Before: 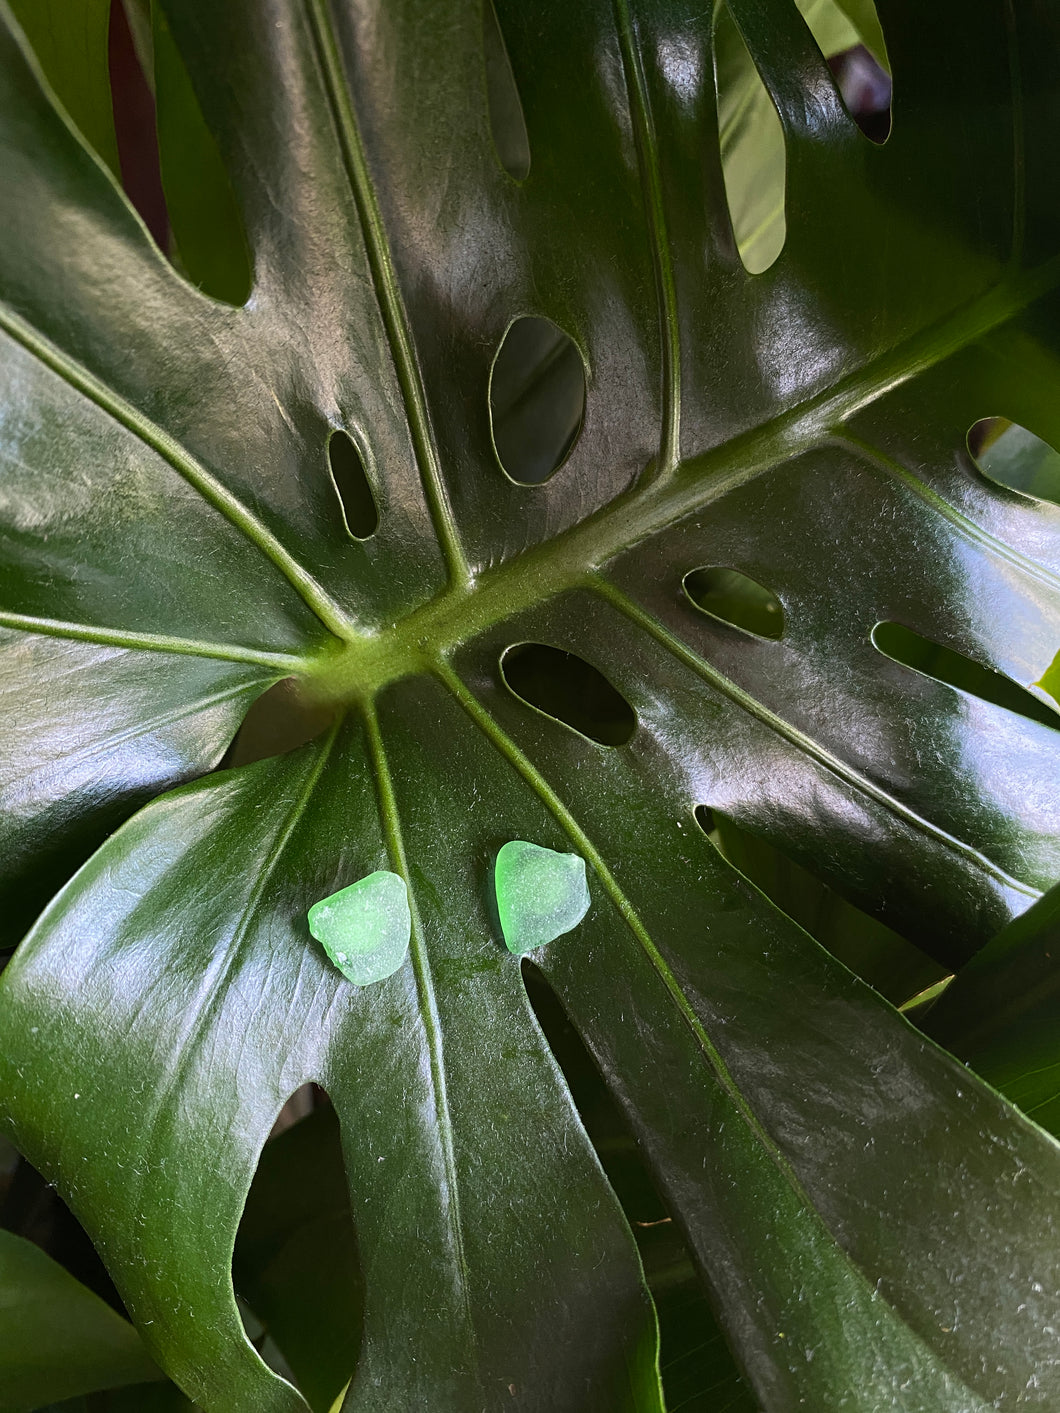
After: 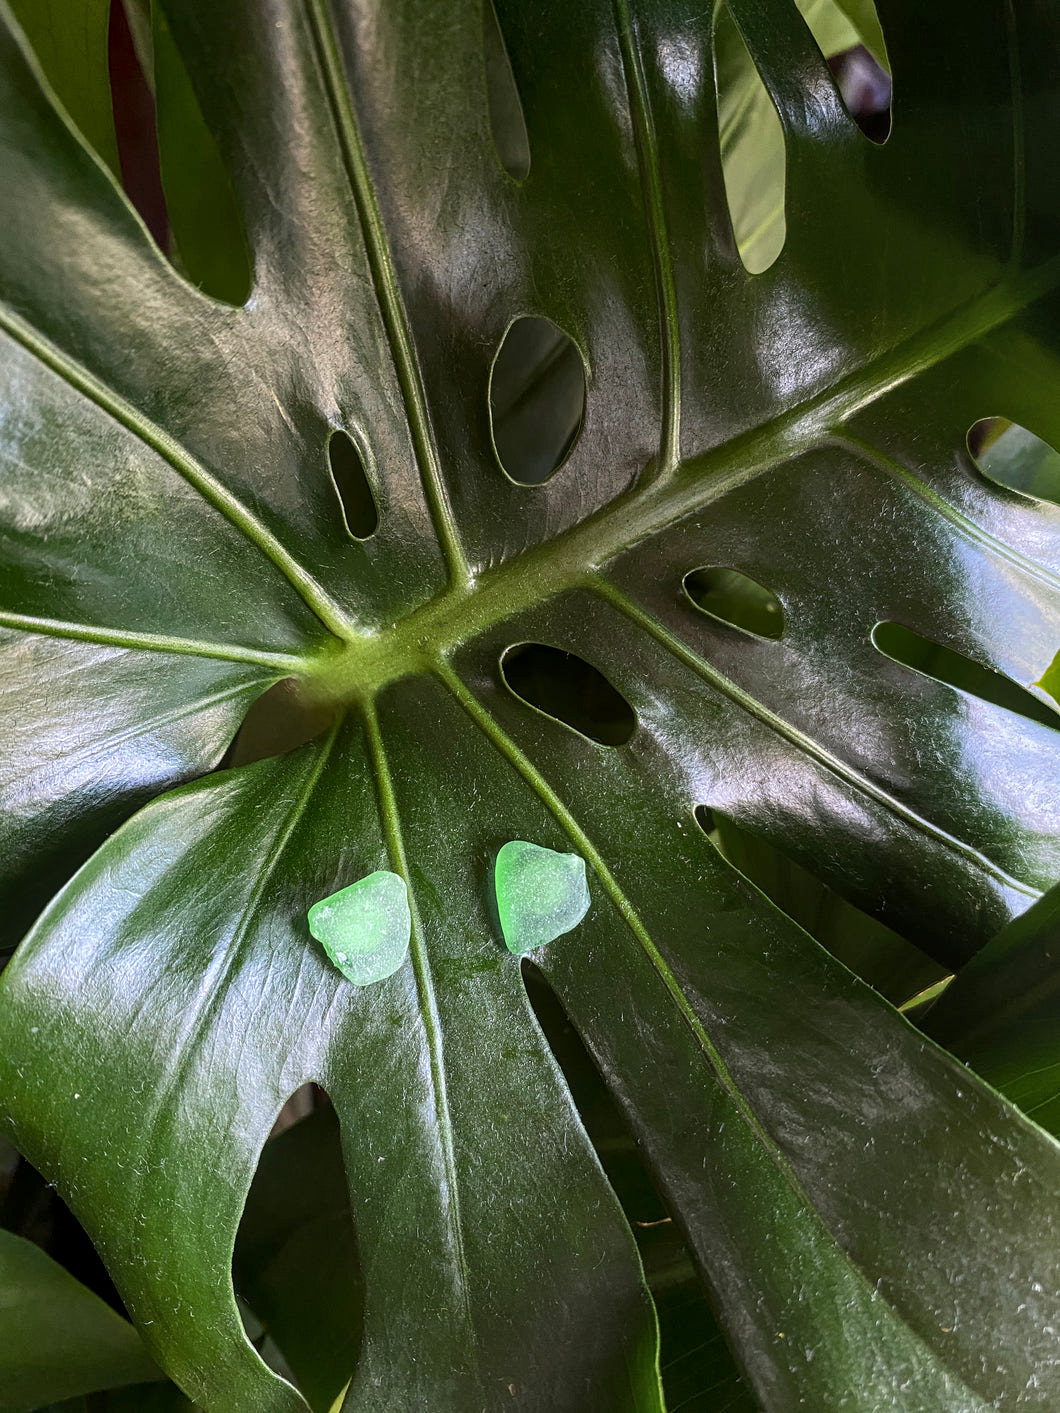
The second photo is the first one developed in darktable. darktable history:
shadows and highlights: shadows 19.13, highlights -83.41, soften with gaussian
local contrast: on, module defaults
